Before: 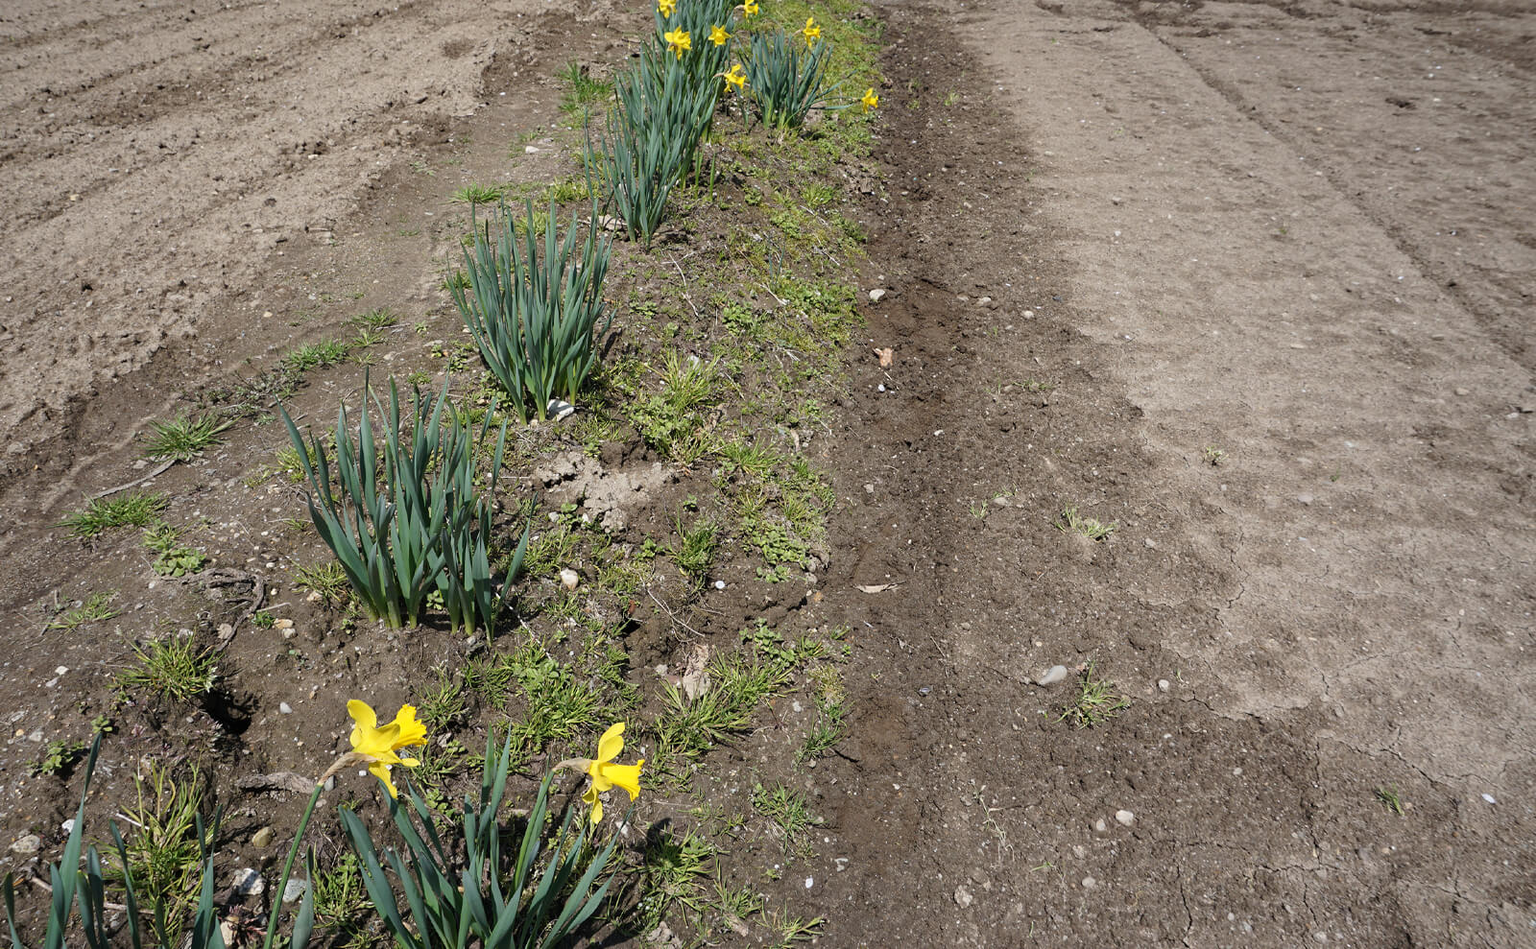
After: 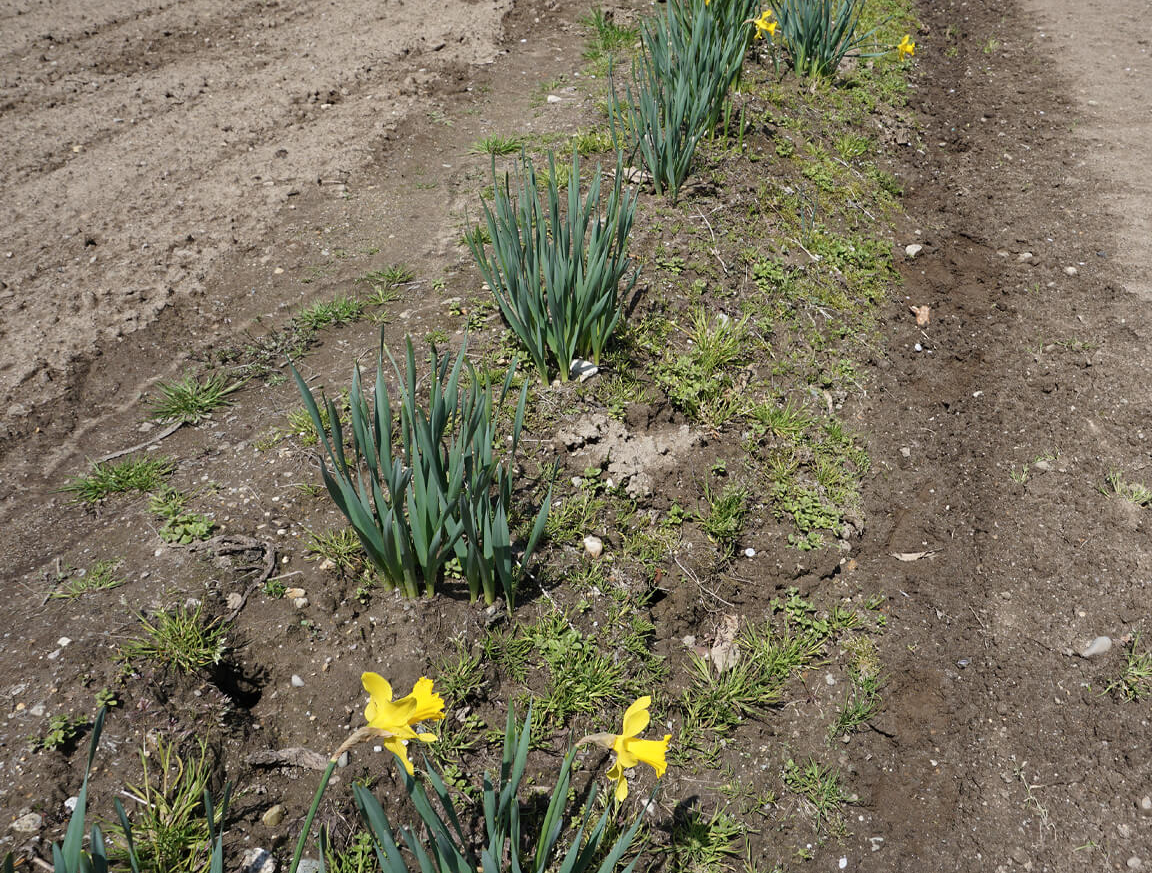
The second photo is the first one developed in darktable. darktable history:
crop: top 5.803%, right 27.864%, bottom 5.804%
color balance: input saturation 99%
